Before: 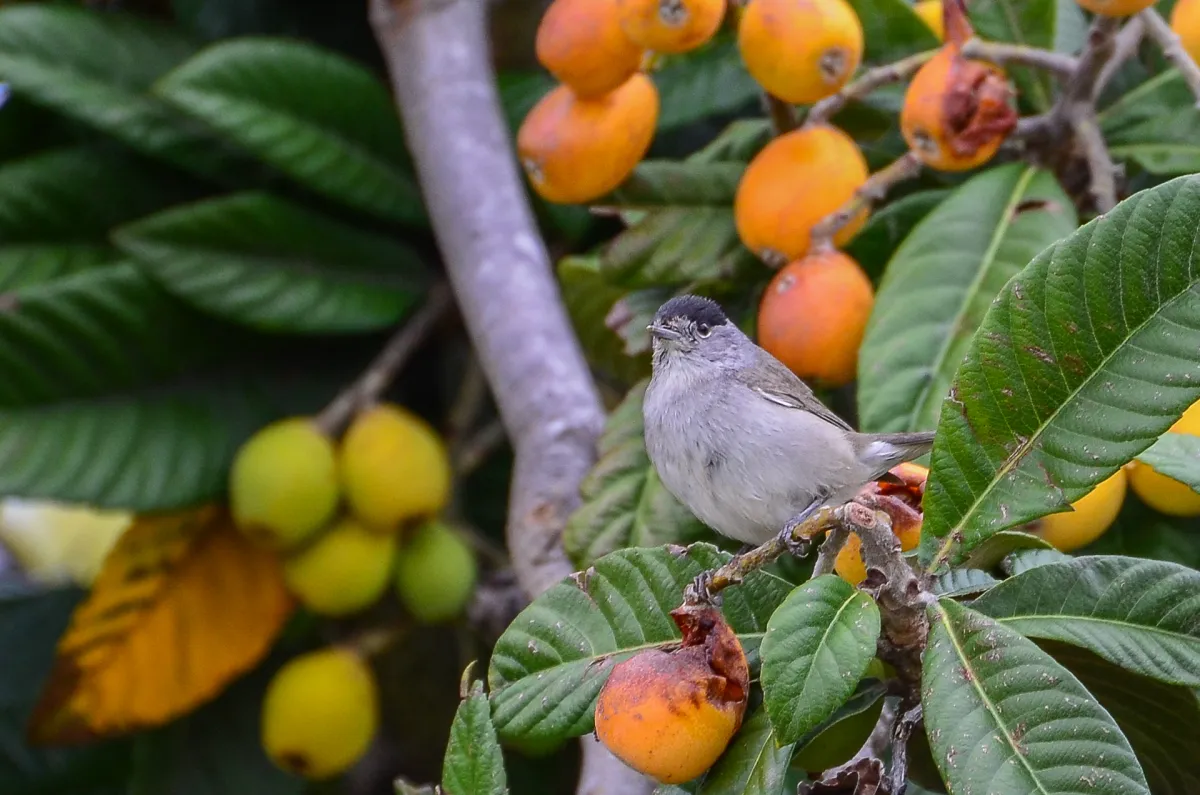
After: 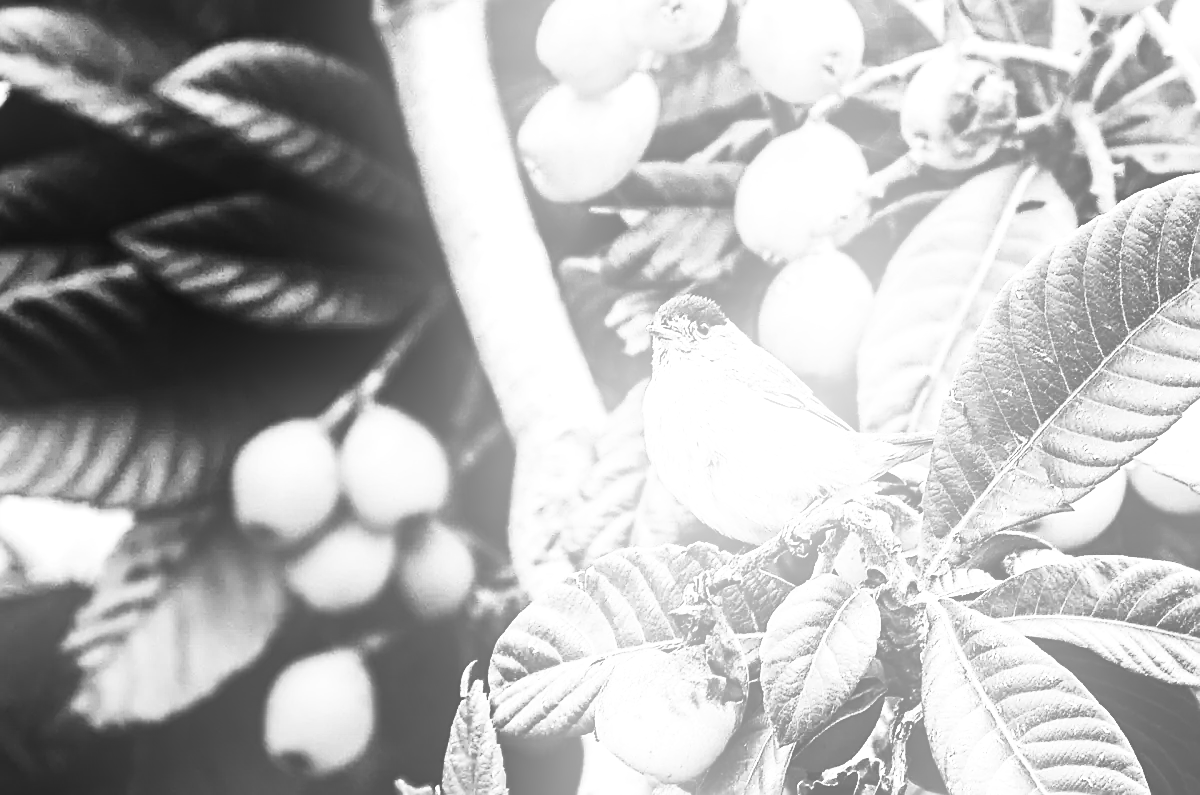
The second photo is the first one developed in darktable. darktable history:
contrast brightness saturation: contrast 0.4, brightness 0.1, saturation 0.21
sharpen: on, module defaults
color contrast: green-magenta contrast 1.12, blue-yellow contrast 1.95, unbound 0
tone equalizer: -8 EV -0.75 EV, -7 EV -0.7 EV, -6 EV -0.6 EV, -5 EV -0.4 EV, -3 EV 0.4 EV, -2 EV 0.6 EV, -1 EV 0.7 EV, +0 EV 0.75 EV, edges refinement/feathering 500, mask exposure compensation -1.57 EV, preserve details no
bloom: on, module defaults
color calibration: output gray [0.21, 0.42, 0.37, 0], gray › normalize channels true, illuminant same as pipeline (D50), adaptation XYZ, x 0.346, y 0.359, gamut compression 0
haze removal: strength 0.29, distance 0.25, compatibility mode true, adaptive false
exposure: black level correction 0, exposure 1.1 EV, compensate highlight preservation false
